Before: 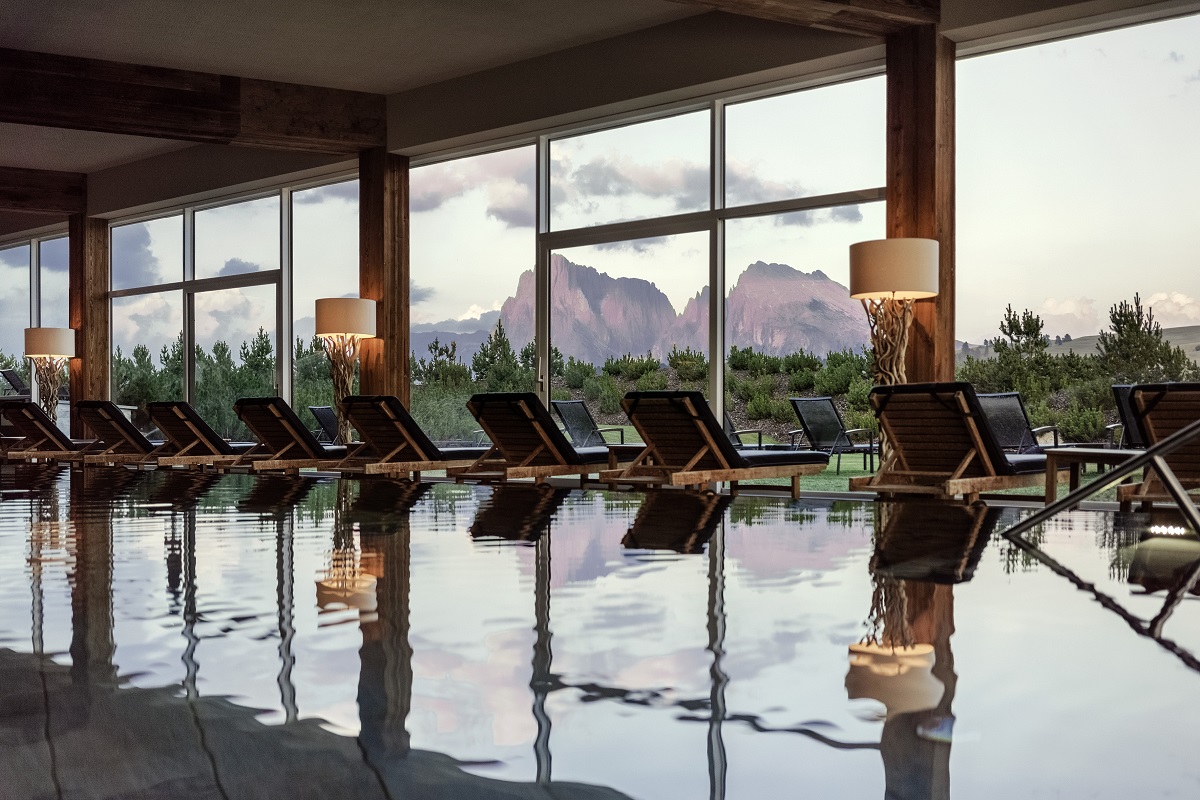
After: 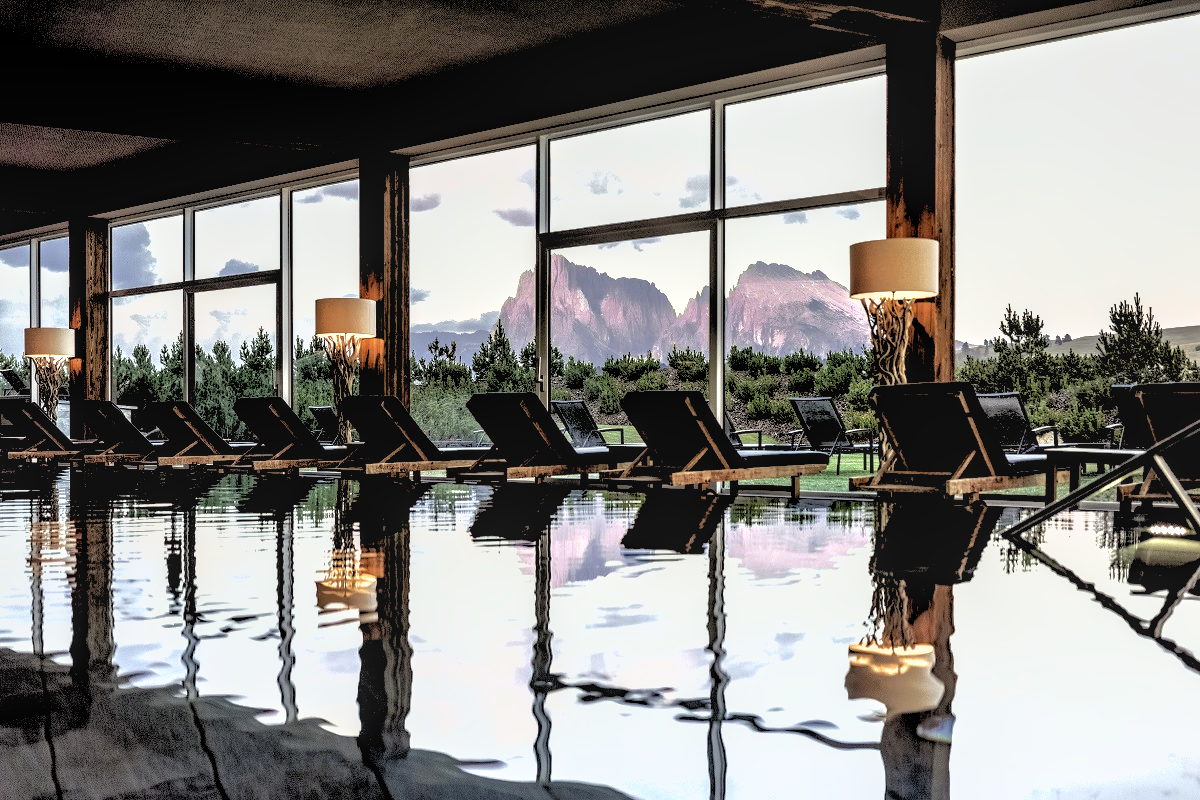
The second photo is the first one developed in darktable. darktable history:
shadows and highlights: on, module defaults
local contrast: on, module defaults
rgb levels: levels [[0.034, 0.472, 0.904], [0, 0.5, 1], [0, 0.5, 1]]
white balance: emerald 1
exposure: black level correction 0.005, exposure 0.417 EV, compensate highlight preservation false
tone equalizer: -8 EV -0.417 EV, -7 EV -0.389 EV, -6 EV -0.333 EV, -5 EV -0.222 EV, -3 EV 0.222 EV, -2 EV 0.333 EV, -1 EV 0.389 EV, +0 EV 0.417 EV, edges refinement/feathering 500, mask exposure compensation -1.57 EV, preserve details no
